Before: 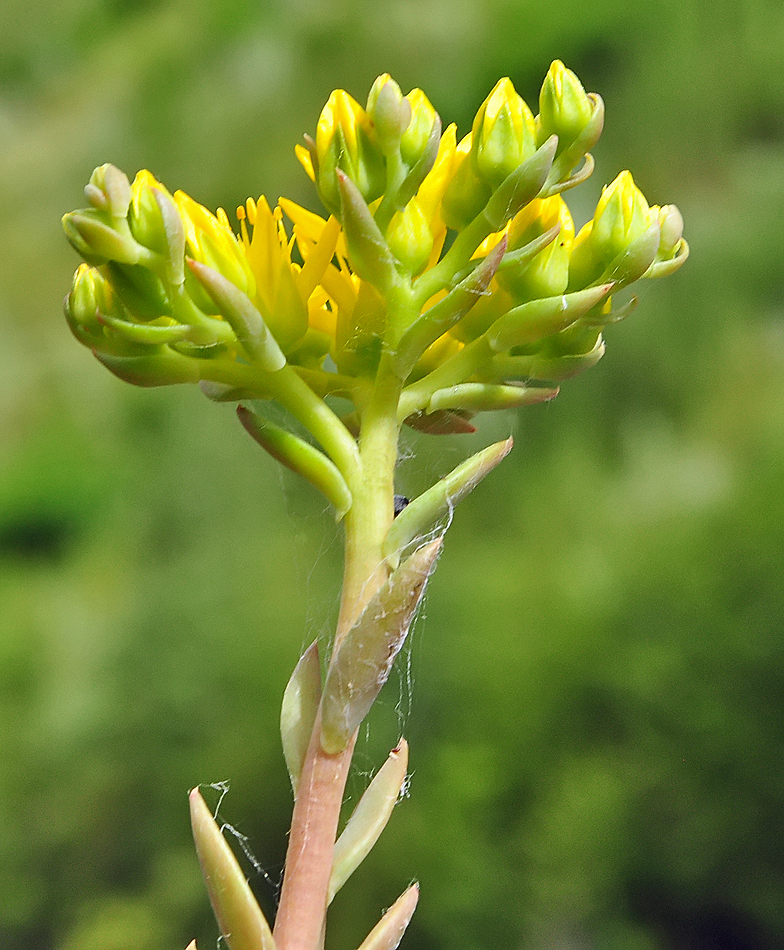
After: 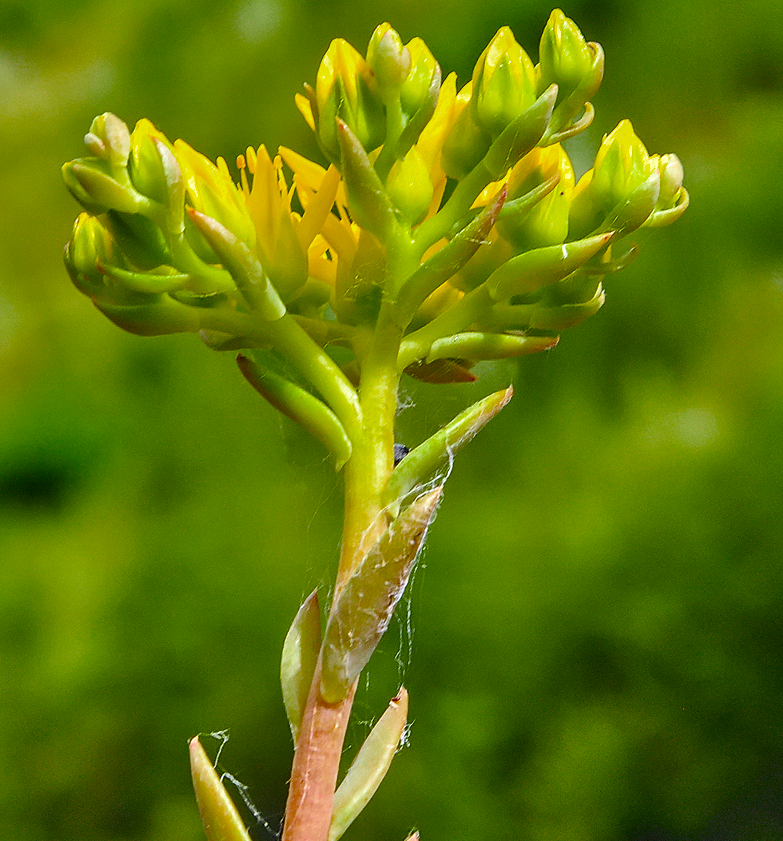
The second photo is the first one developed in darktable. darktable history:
local contrast: on, module defaults
color balance rgb: linear chroma grading › global chroma 14.991%, perceptual saturation grading › global saturation 25.172%, global vibrance -1.55%, saturation formula JzAzBz (2021)
crop and rotate: top 5.555%, bottom 5.85%
exposure: black level correction 0.001, compensate highlight preservation false
